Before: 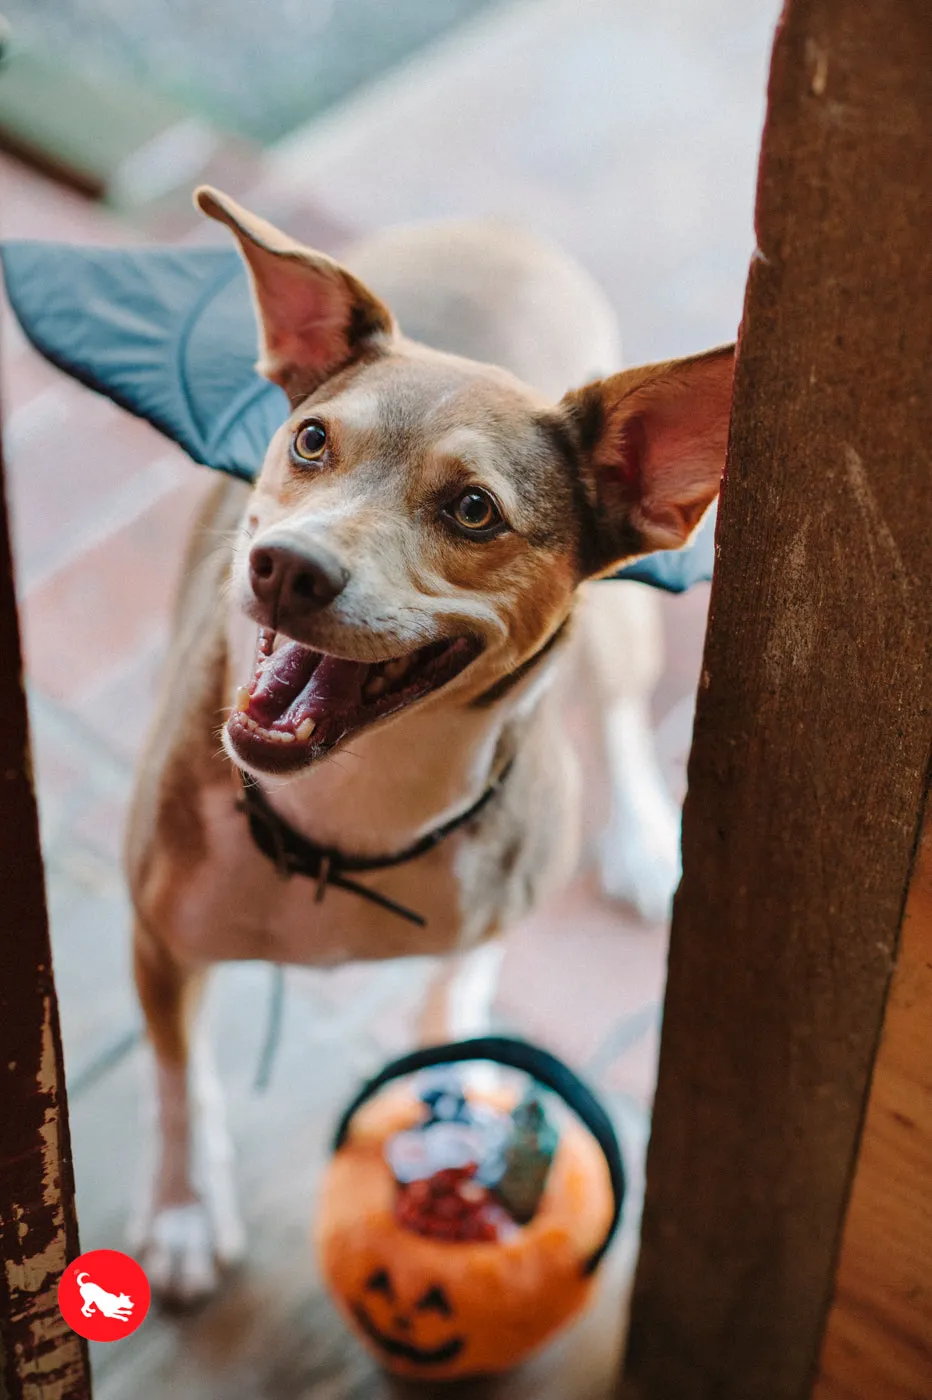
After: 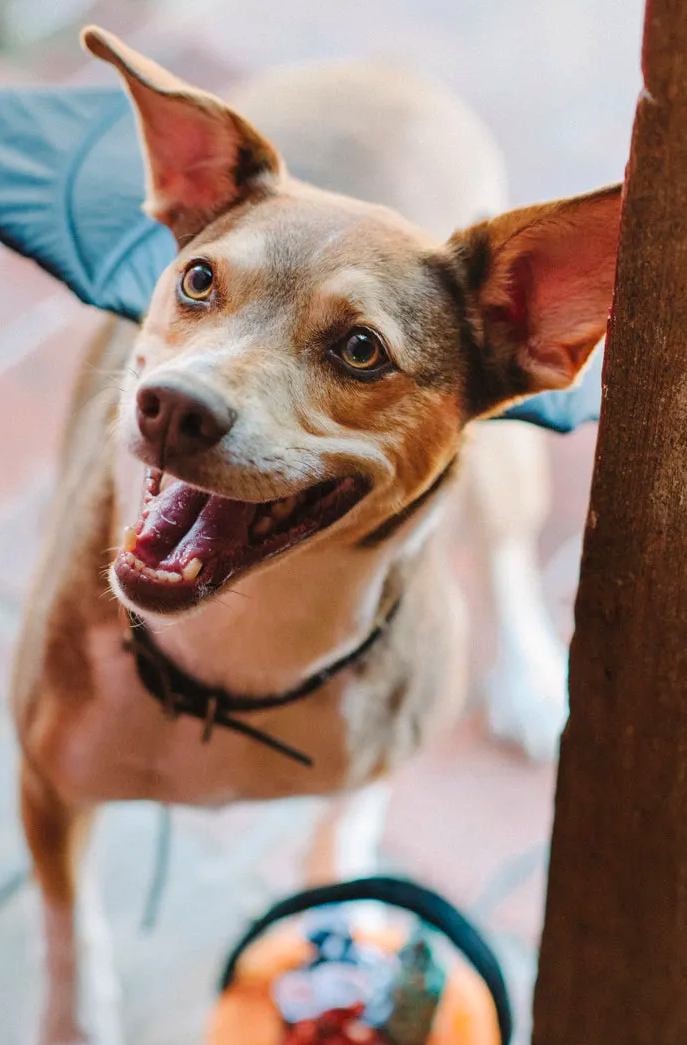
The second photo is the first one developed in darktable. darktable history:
crop and rotate: left 12.223%, top 11.491%, right 13.982%, bottom 13.854%
contrast brightness saturation: contrast 0.07, brightness 0.077, saturation 0.18
